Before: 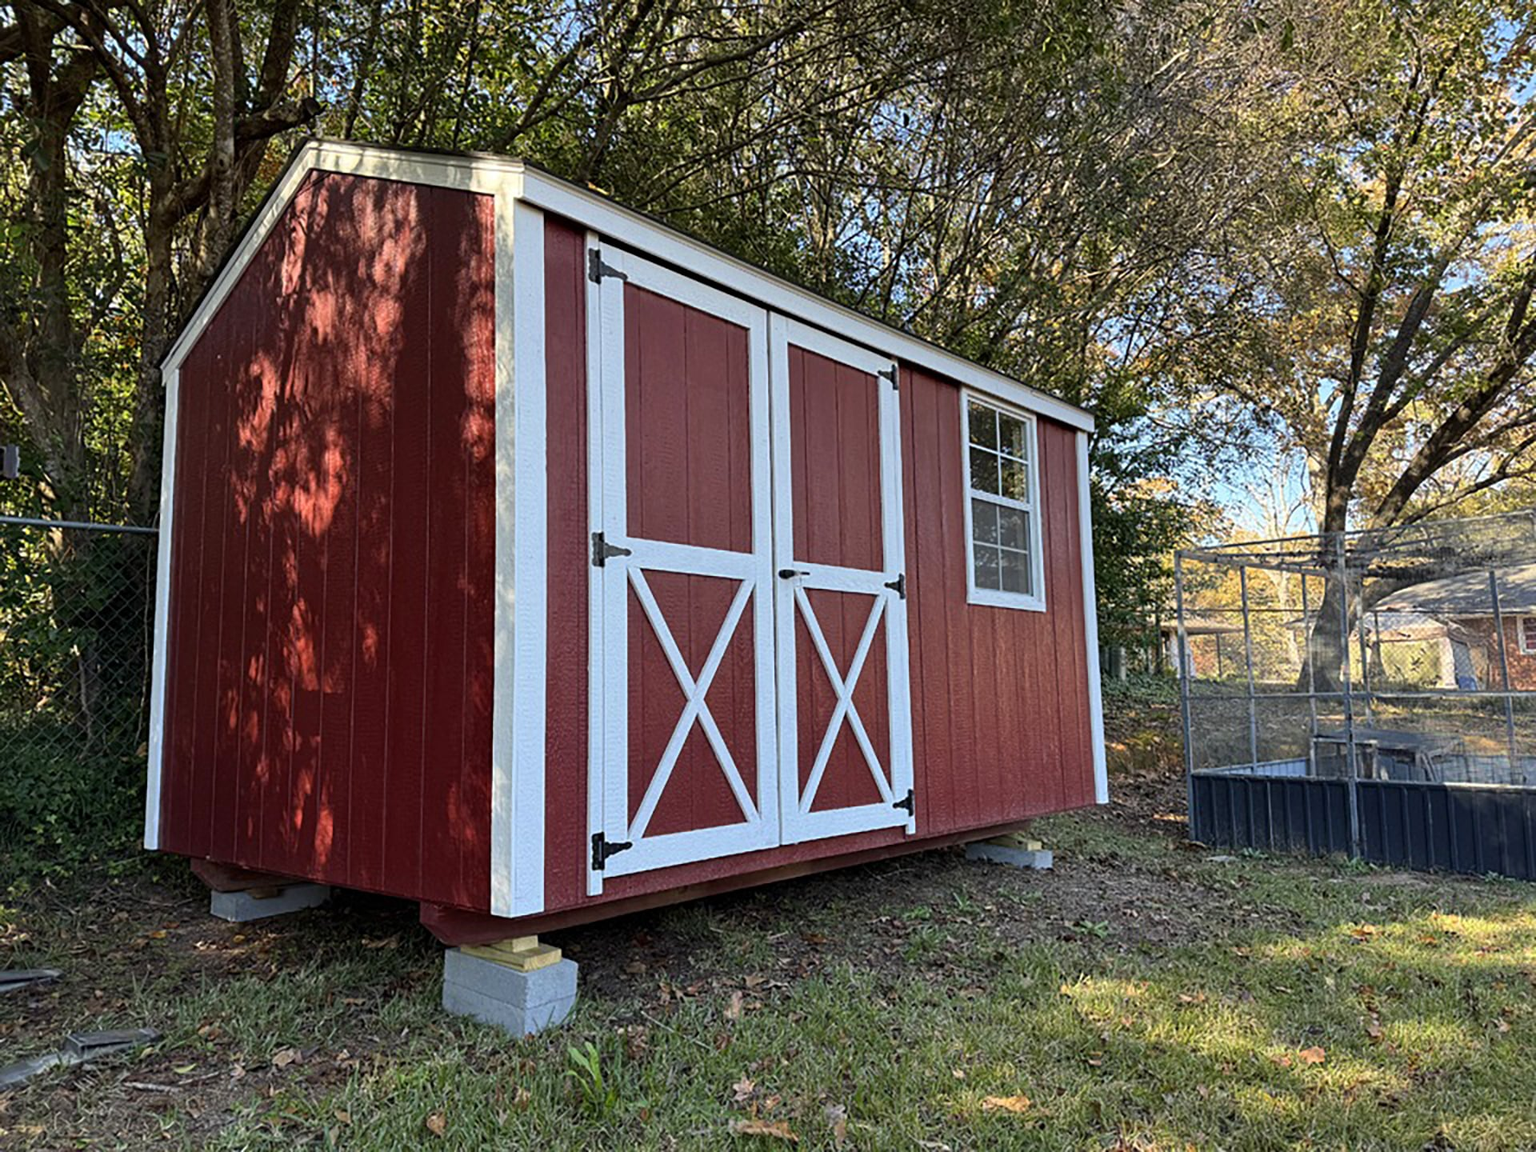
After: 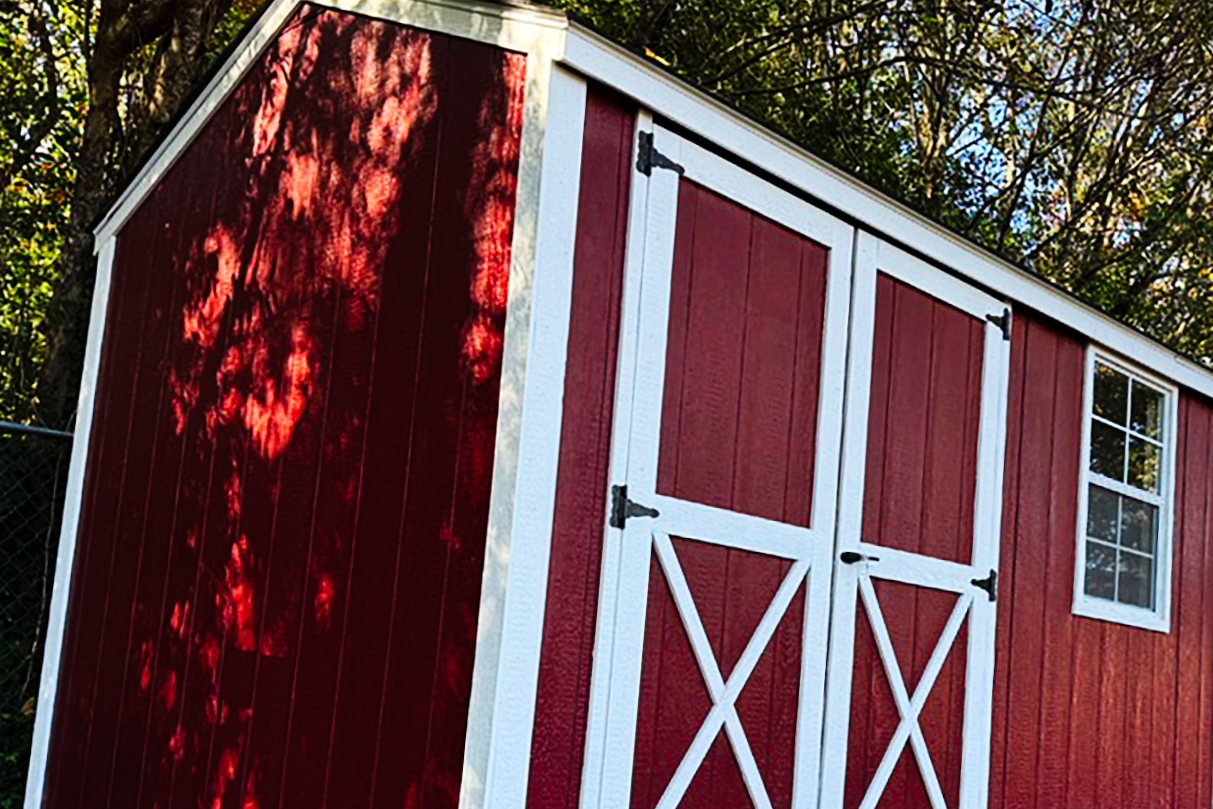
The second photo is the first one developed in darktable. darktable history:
crop and rotate: angle -4.99°, left 2.122%, top 6.945%, right 27.566%, bottom 30.519%
tone curve: curves: ch0 [(0, 0) (0.003, 0.002) (0.011, 0.006) (0.025, 0.014) (0.044, 0.02) (0.069, 0.027) (0.1, 0.036) (0.136, 0.05) (0.177, 0.081) (0.224, 0.118) (0.277, 0.183) (0.335, 0.262) (0.399, 0.351) (0.468, 0.456) (0.543, 0.571) (0.623, 0.692) (0.709, 0.795) (0.801, 0.88) (0.898, 0.948) (1, 1)], preserve colors none
